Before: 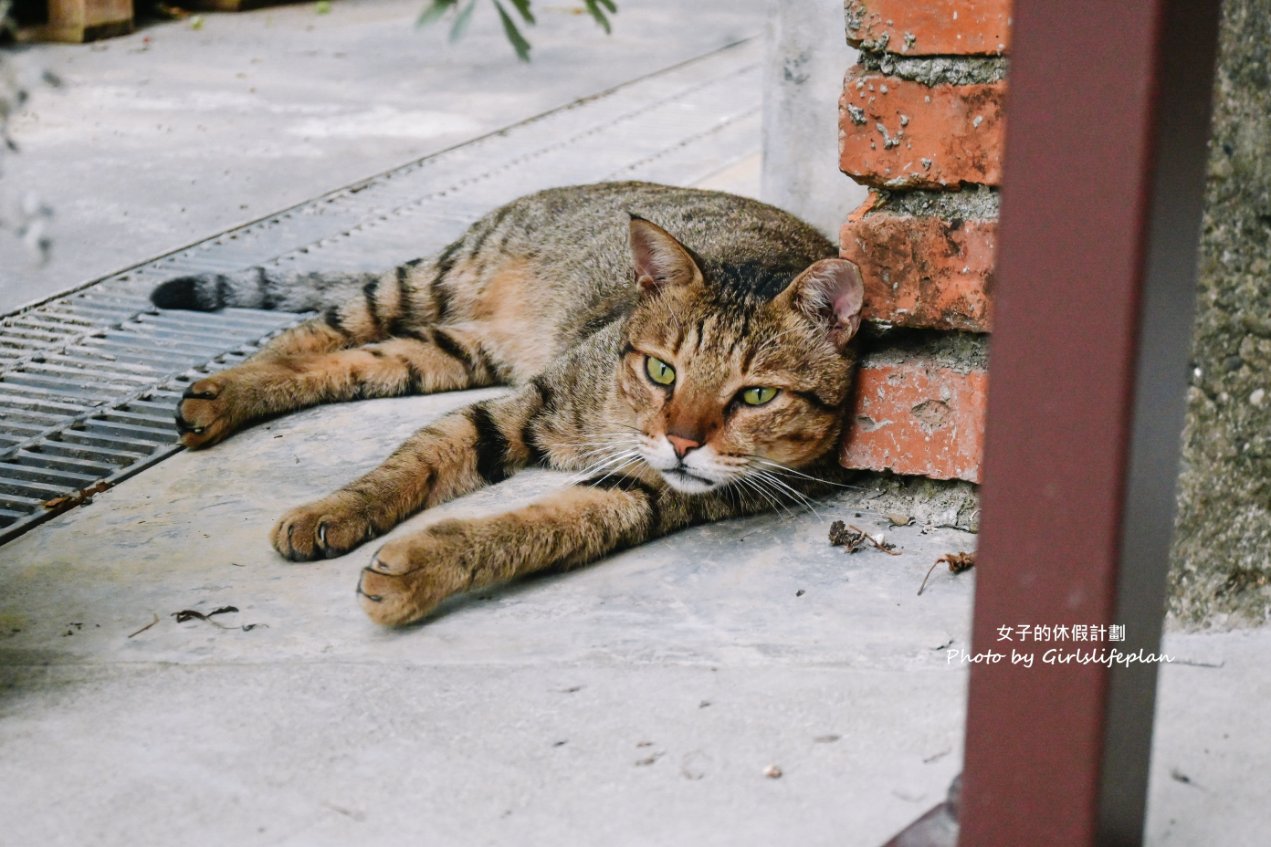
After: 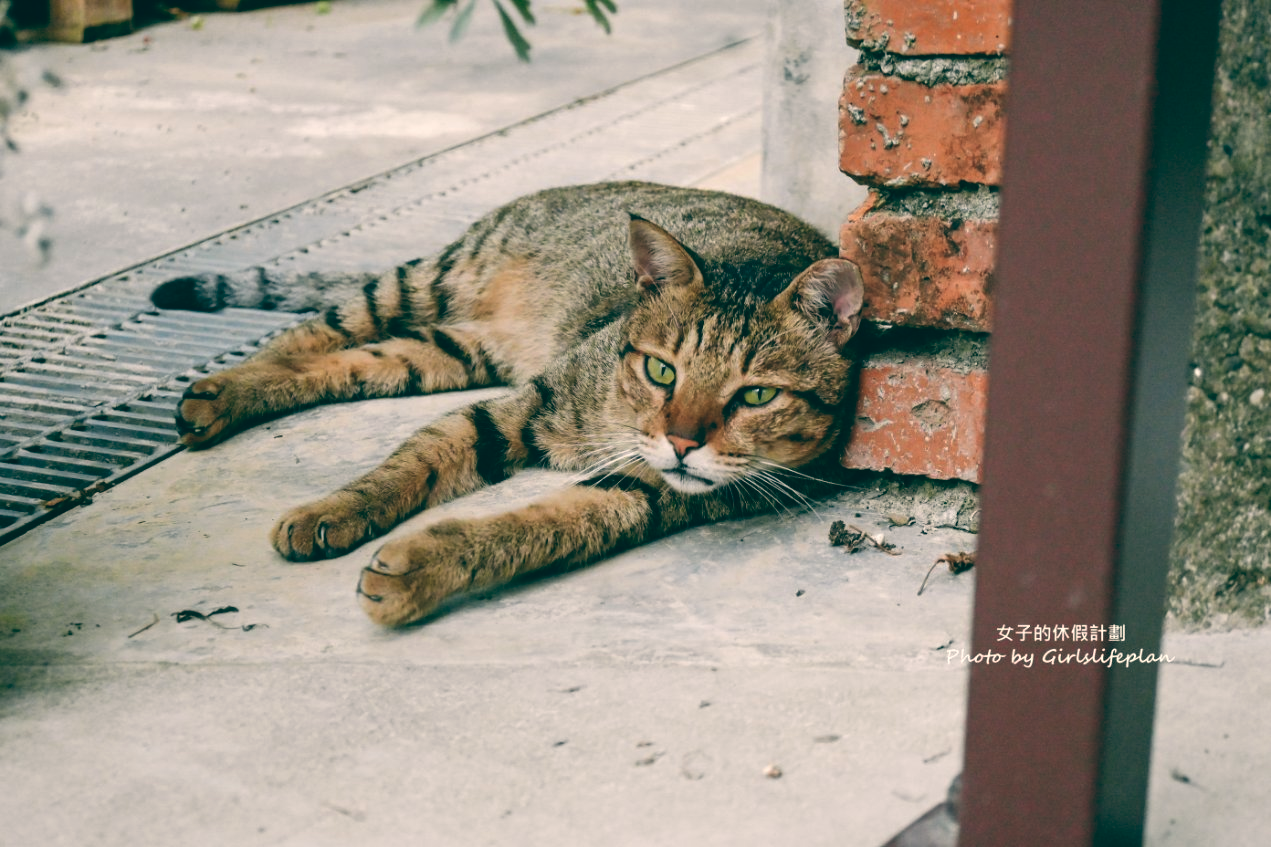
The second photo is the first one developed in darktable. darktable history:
color balance: lift [1.005, 0.99, 1.007, 1.01], gamma [1, 0.979, 1.011, 1.021], gain [0.923, 1.098, 1.025, 0.902], input saturation 90.45%, contrast 7.73%, output saturation 105.91%
exposure: compensate highlight preservation false
